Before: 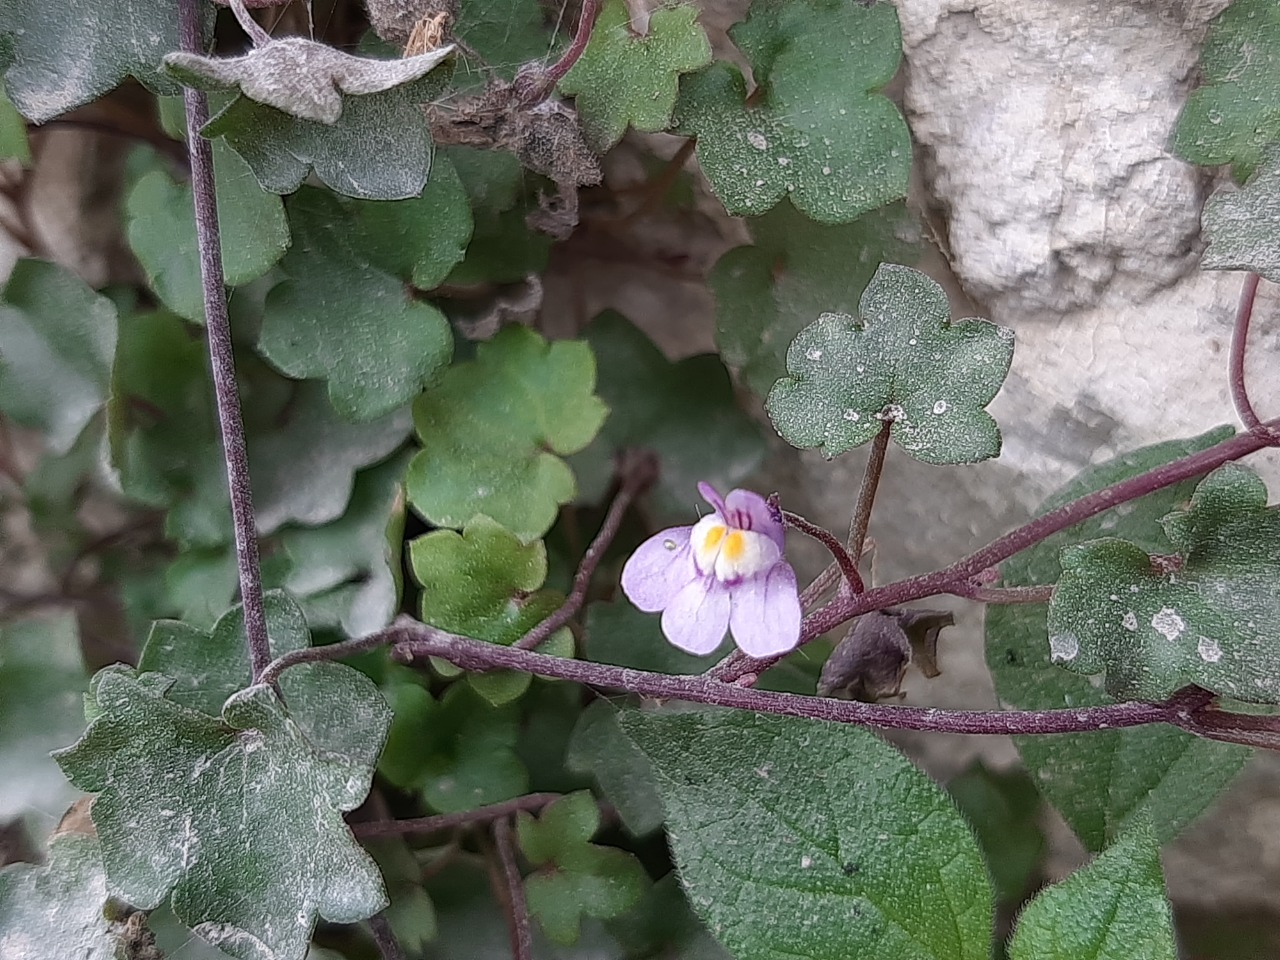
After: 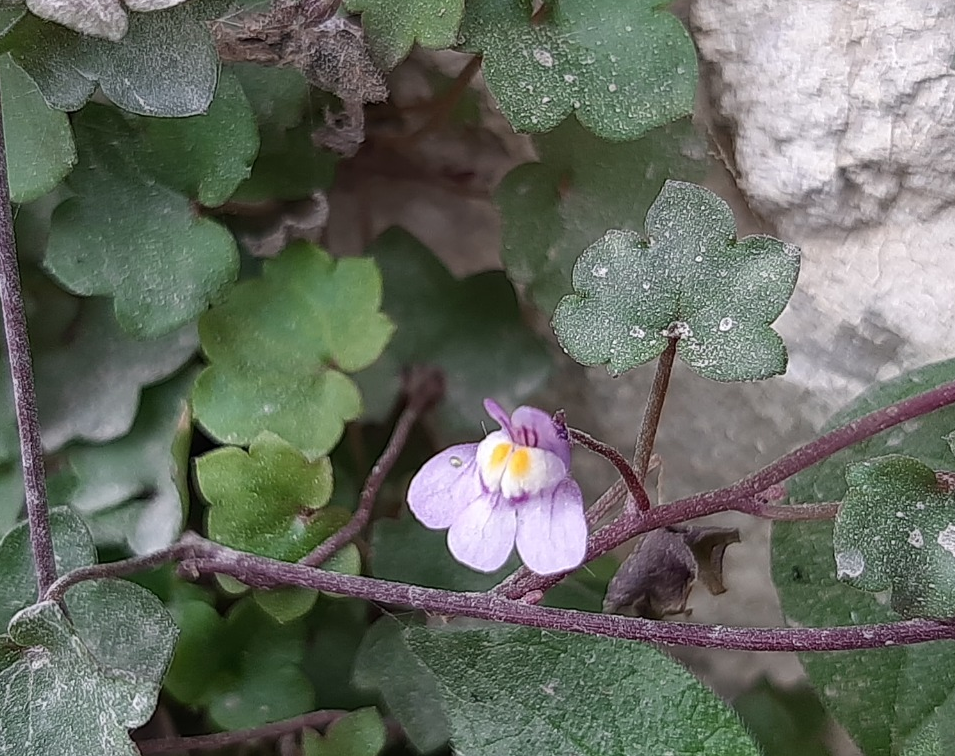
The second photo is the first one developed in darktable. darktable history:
crop: left 16.728%, top 8.668%, right 8.638%, bottom 12.564%
